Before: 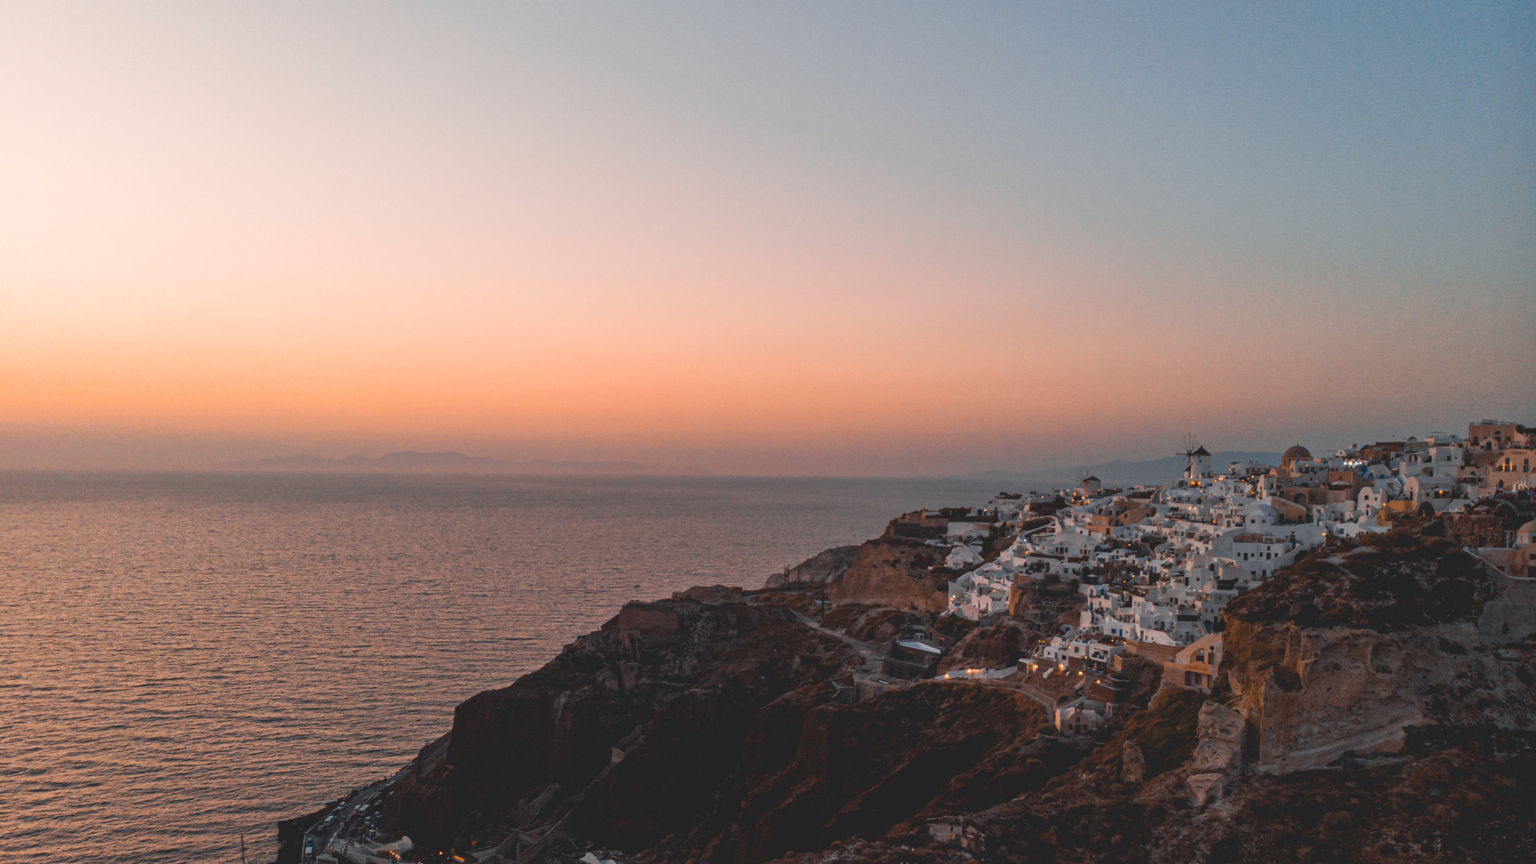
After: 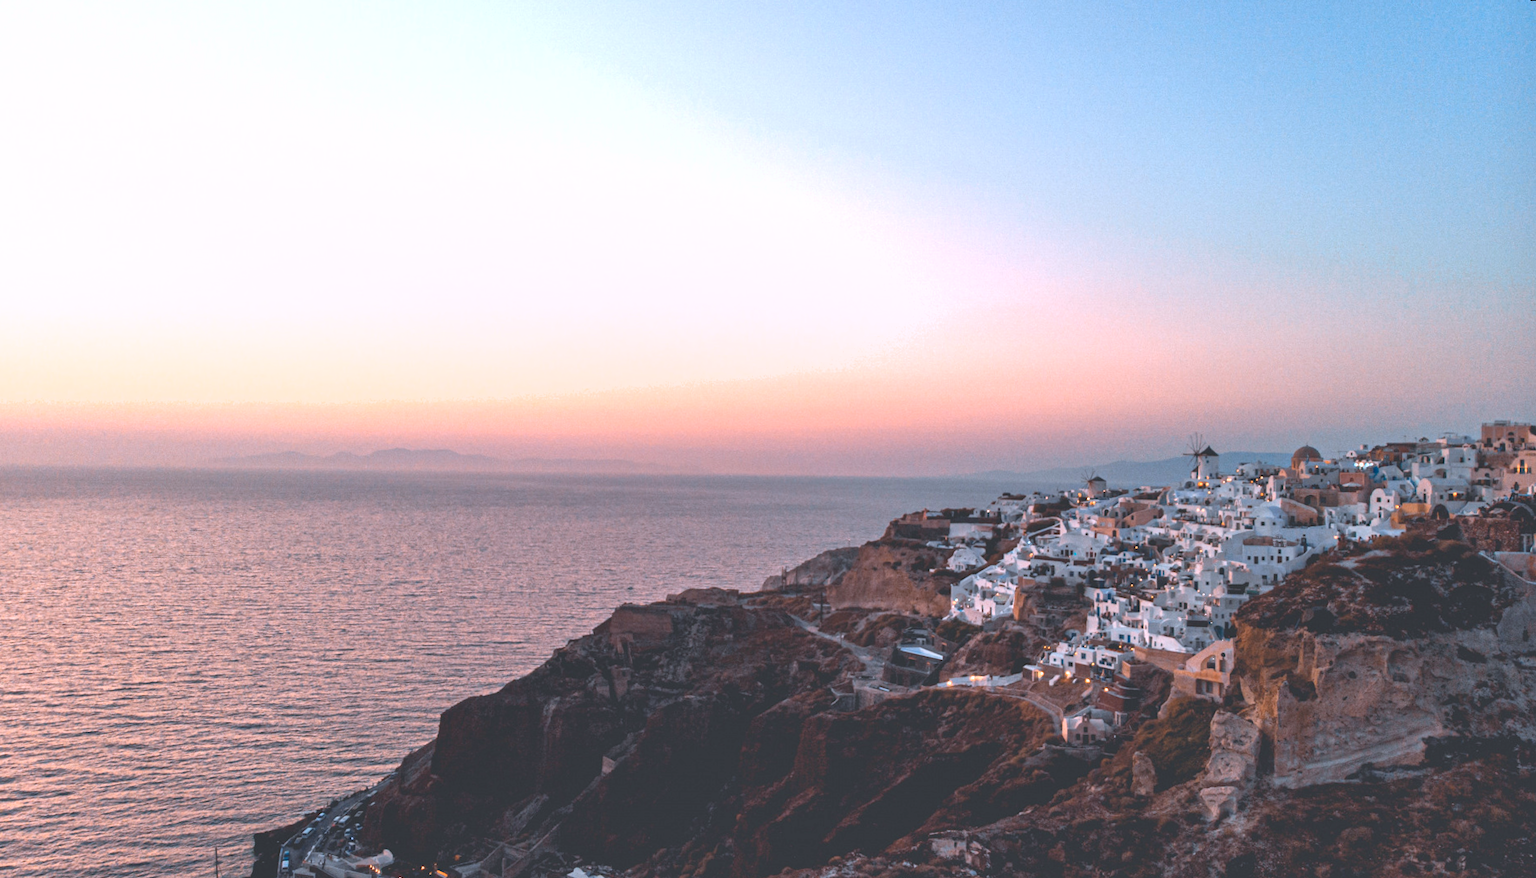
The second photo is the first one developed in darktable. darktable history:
exposure: black level correction 0, exposure 1 EV, compensate exposure bias true, compensate highlight preservation false
rotate and perspective: rotation 0.226°, lens shift (vertical) -0.042, crop left 0.023, crop right 0.982, crop top 0.006, crop bottom 0.994
shadows and highlights: shadows 29.32, highlights -29.32, low approximation 0.01, soften with gaussian
color correction: highlights a* -2.24, highlights b* -18.1
